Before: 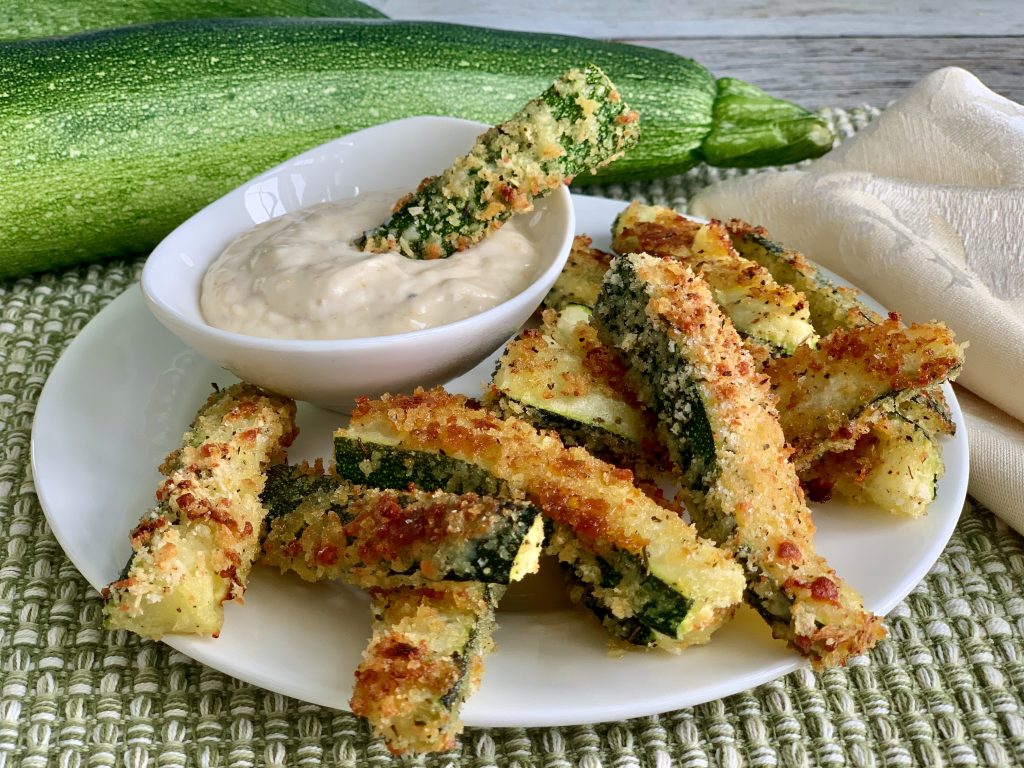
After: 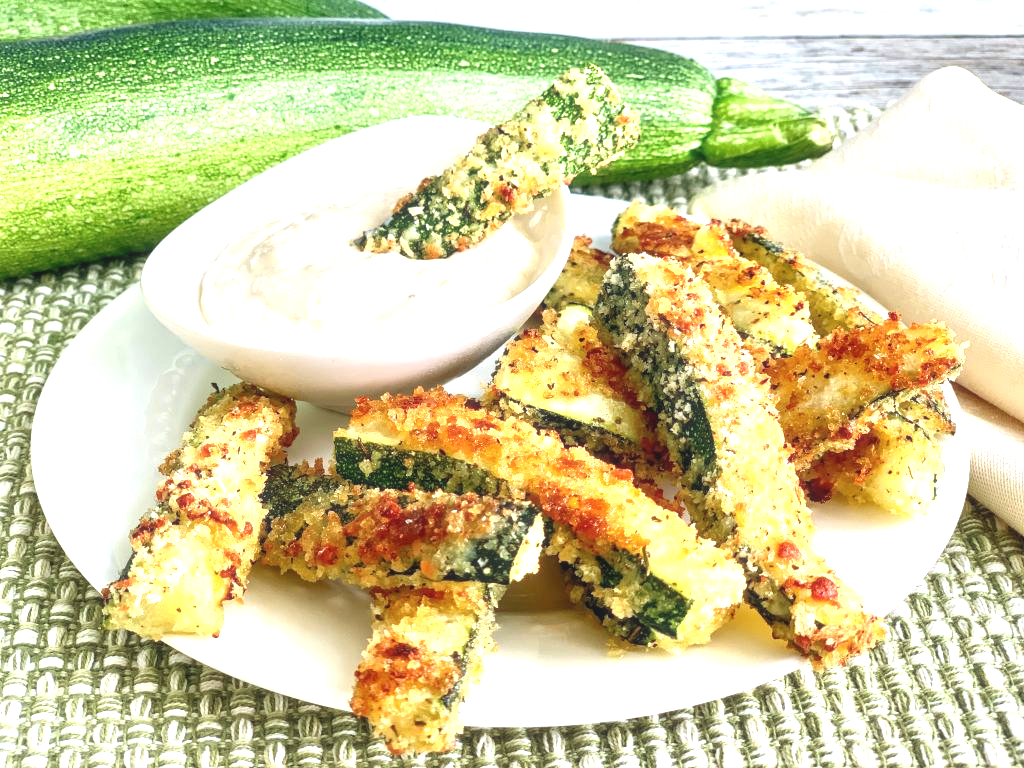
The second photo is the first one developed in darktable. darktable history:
local contrast: detail 110%
exposure: exposure 1.5 EV, compensate highlight preservation false
haze removal: strength -0.05
